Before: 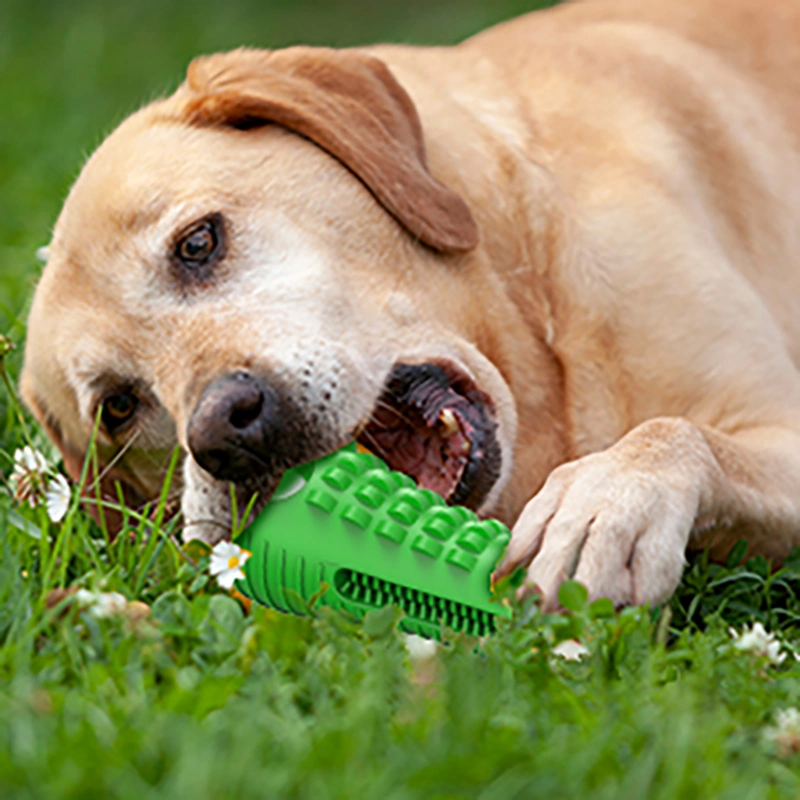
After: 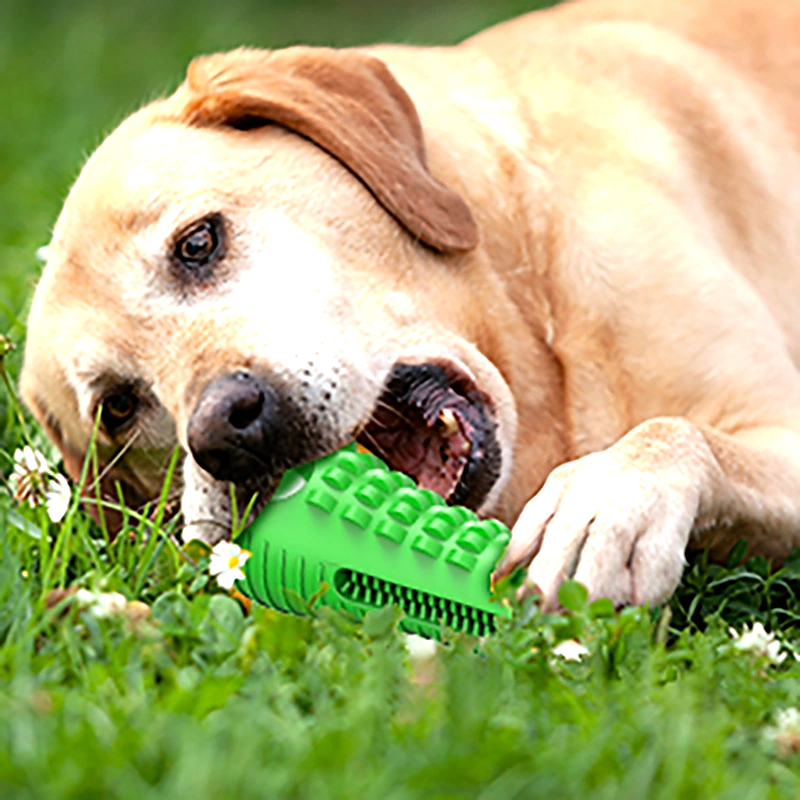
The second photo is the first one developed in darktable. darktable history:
sharpen: radius 1.862, amount 0.39, threshold 1.505
tone equalizer: -8 EV -0.719 EV, -7 EV -0.688 EV, -6 EV -0.572 EV, -5 EV -0.391 EV, -3 EV 0.402 EV, -2 EV 0.6 EV, -1 EV 0.687 EV, +0 EV 0.771 EV, mask exposure compensation -0.502 EV
